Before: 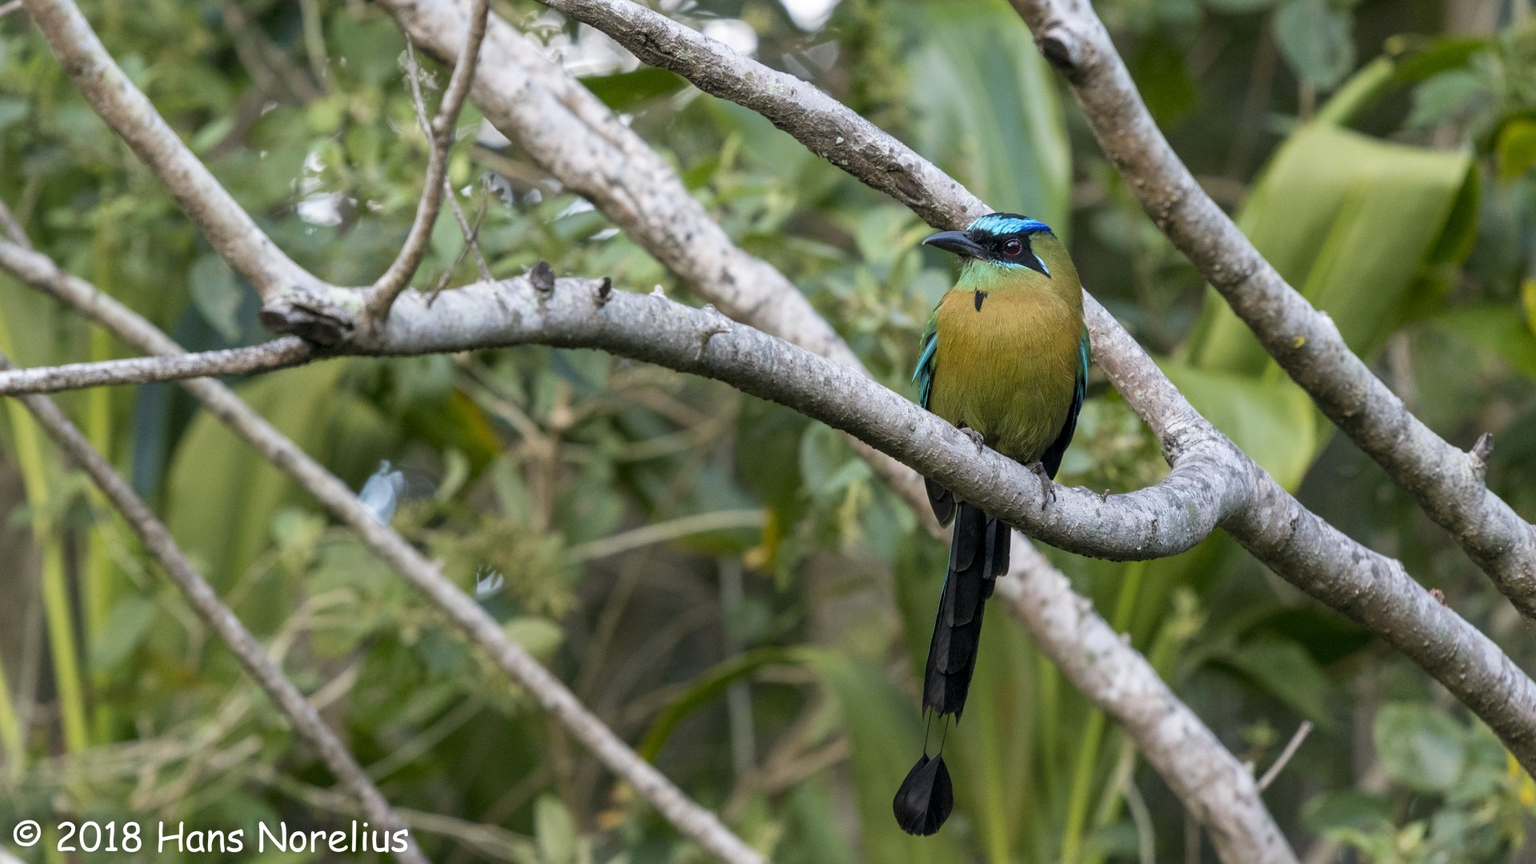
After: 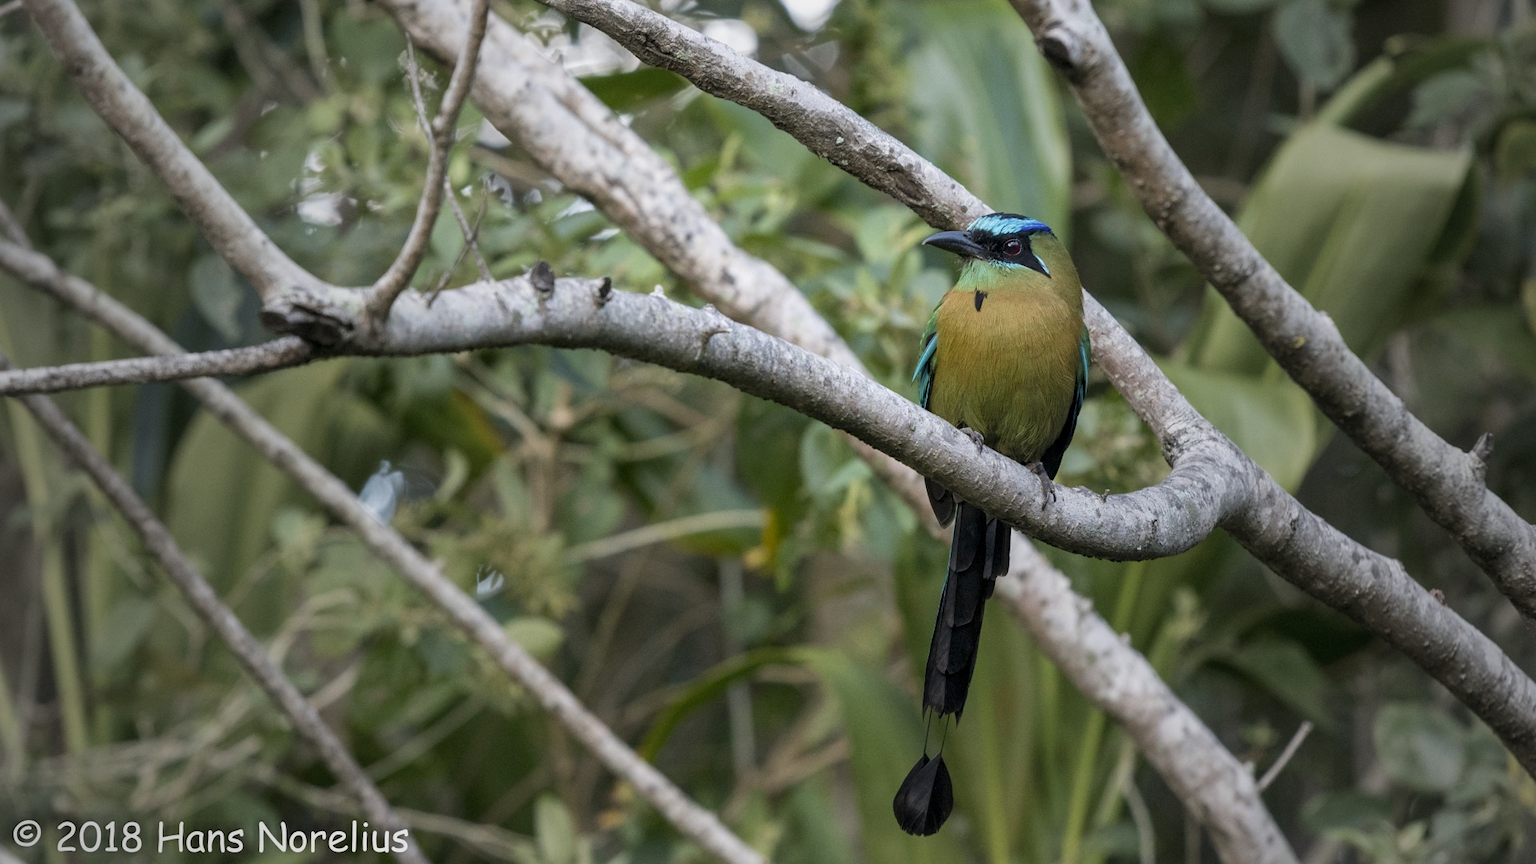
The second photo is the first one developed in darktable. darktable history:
vignetting: fall-off start 19.08%, fall-off radius 137.91%, width/height ratio 0.616, shape 0.6
